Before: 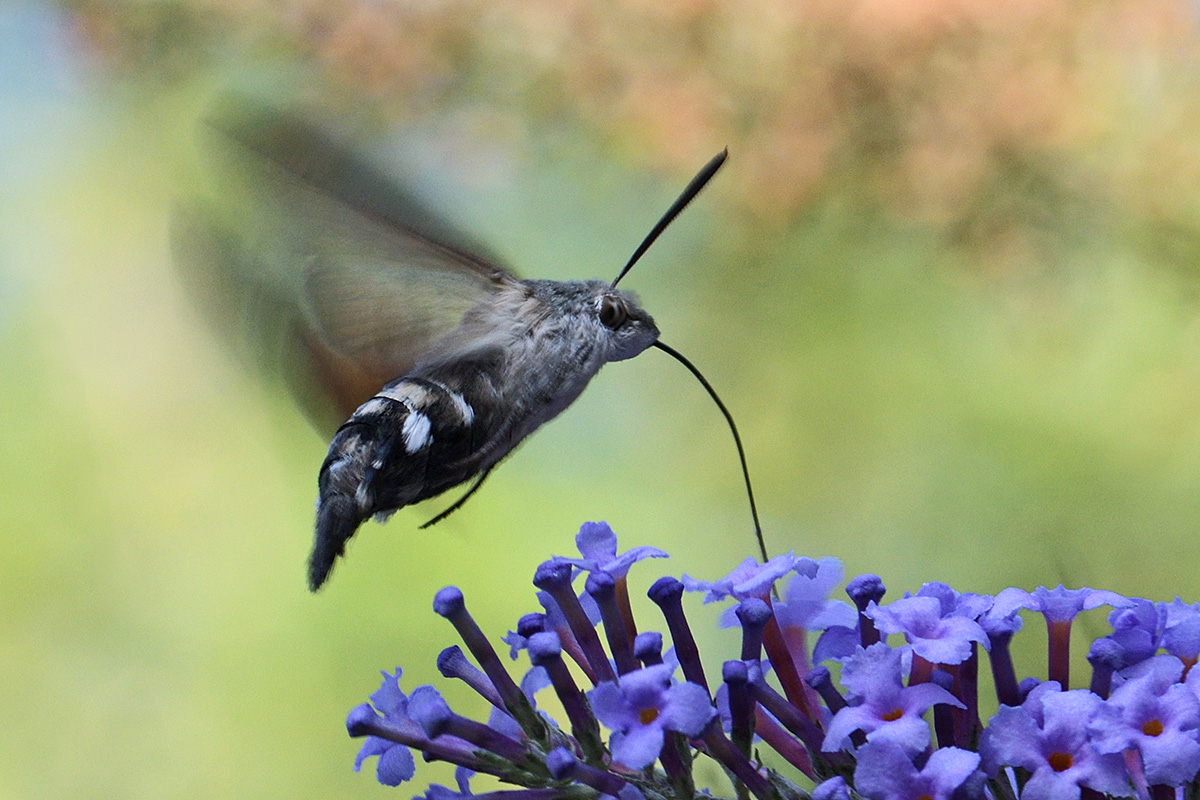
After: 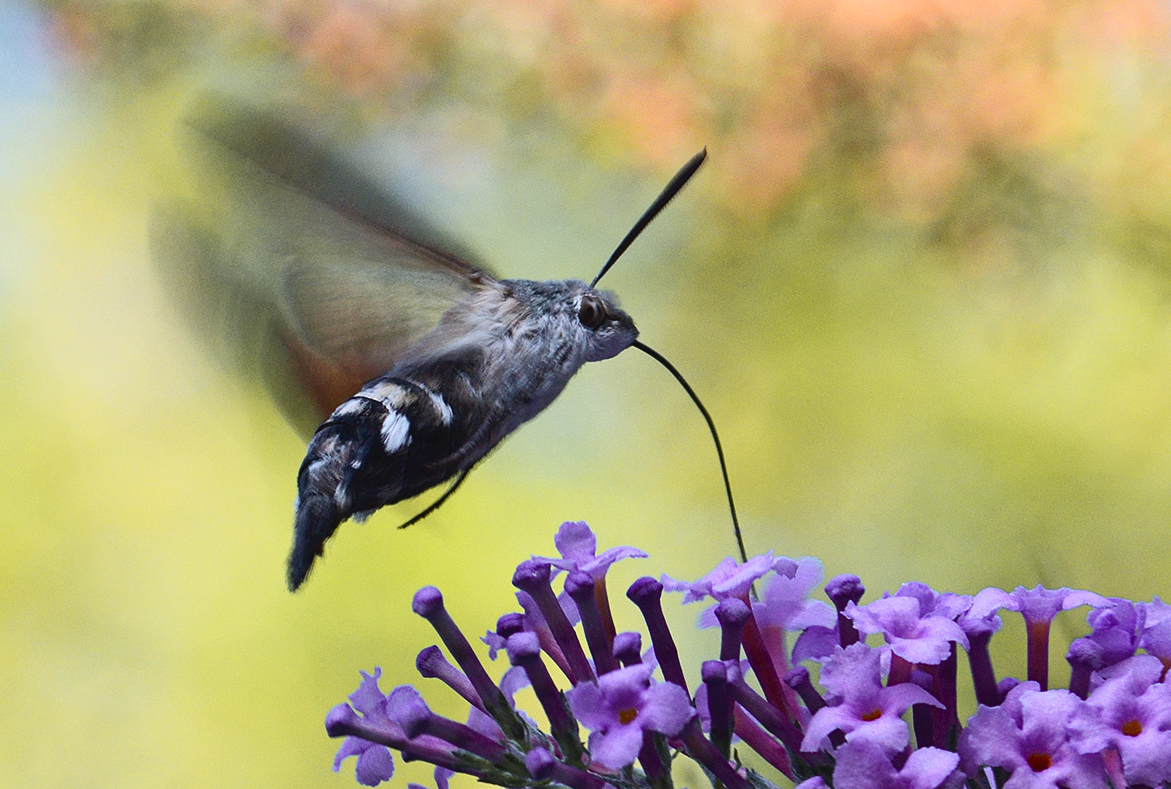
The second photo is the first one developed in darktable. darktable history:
crop and rotate: left 1.774%, right 0.633%, bottom 1.28%
tone curve: curves: ch0 [(0, 0.036) (0.119, 0.115) (0.461, 0.479) (0.715, 0.767) (0.817, 0.865) (1, 0.998)]; ch1 [(0, 0) (0.377, 0.416) (0.44, 0.461) (0.487, 0.49) (0.514, 0.525) (0.538, 0.561) (0.67, 0.713) (1, 1)]; ch2 [(0, 0) (0.38, 0.405) (0.463, 0.445) (0.492, 0.486) (0.529, 0.533) (0.578, 0.59) (0.653, 0.698) (1, 1)], color space Lab, independent channels, preserve colors none
